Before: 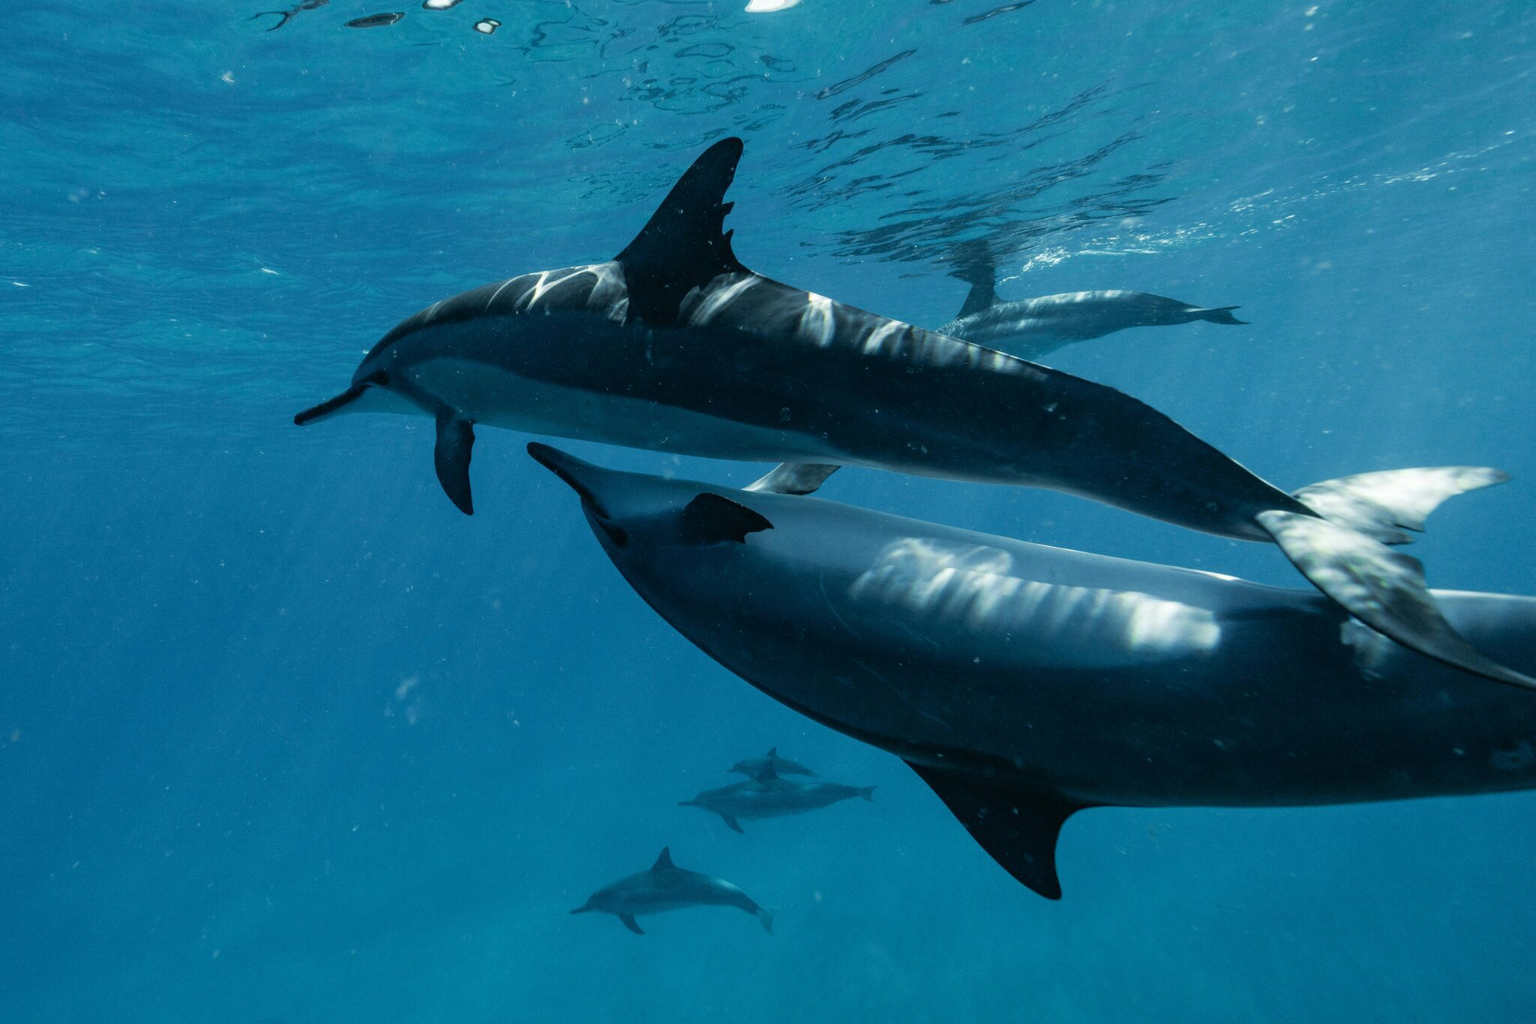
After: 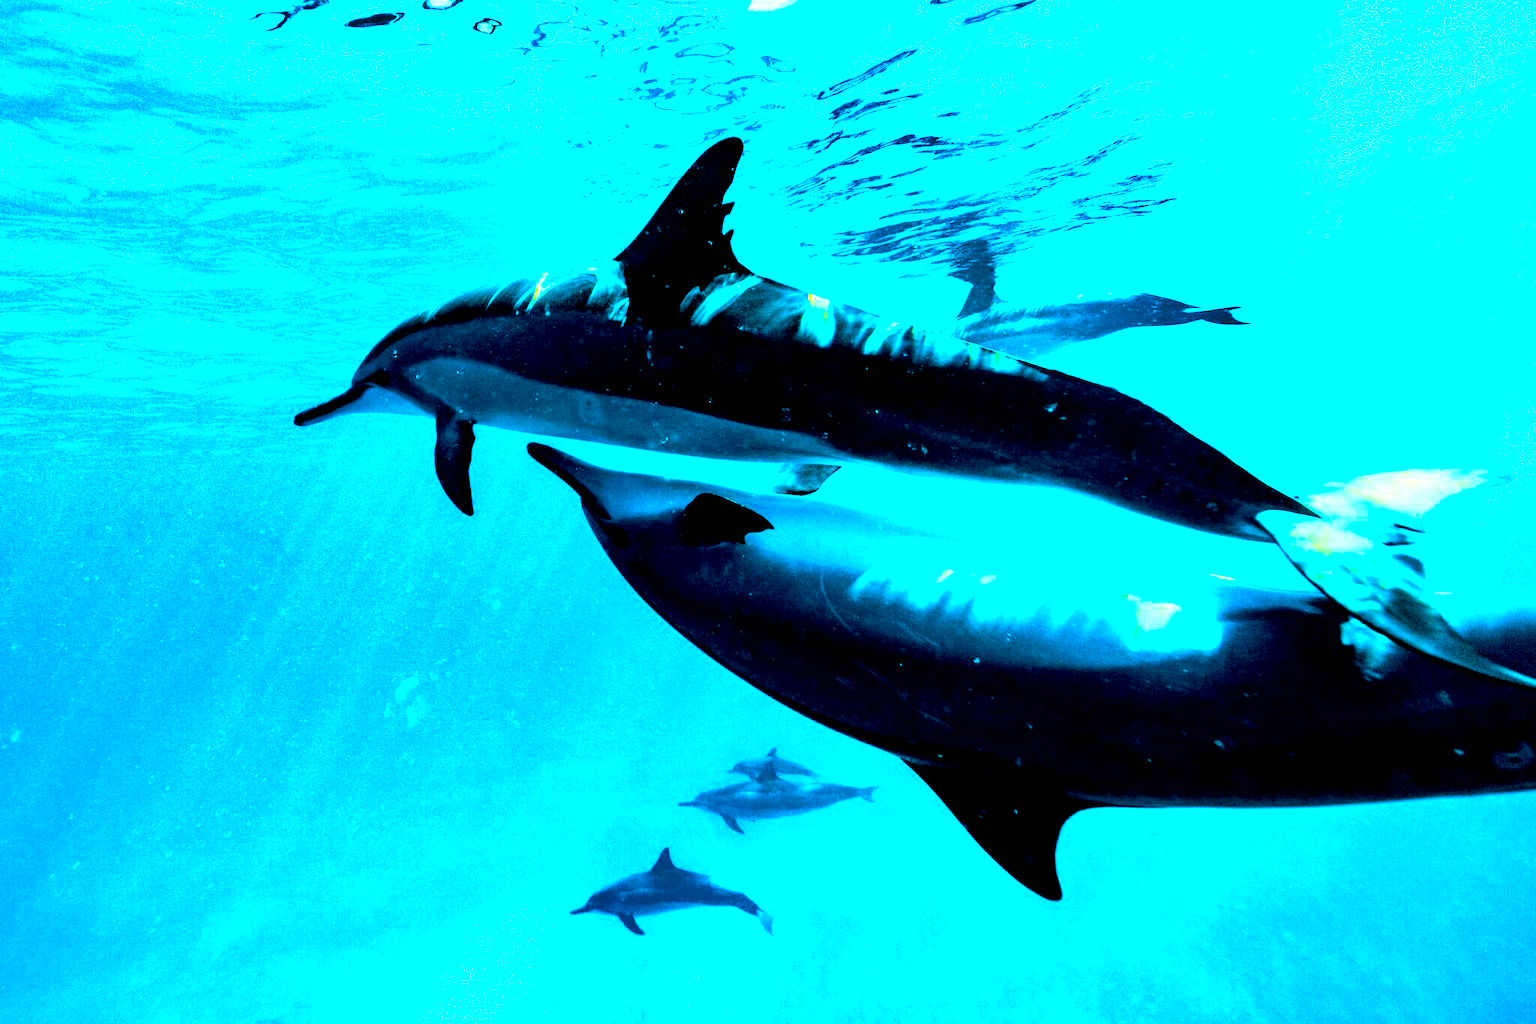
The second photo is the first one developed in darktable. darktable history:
shadows and highlights: soften with gaussian
color balance rgb: power › luminance -9.106%, linear chroma grading › shadows 17.827%, linear chroma grading › highlights 61.58%, linear chroma grading › global chroma 49.704%, perceptual saturation grading › global saturation 29.059%, perceptual saturation grading › mid-tones 12.762%, perceptual saturation grading › shadows 9.967%, perceptual brilliance grading › global brilliance 25.664%, global vibrance 2.866%
exposure: black level correction 0.015, exposure 1.797 EV, compensate highlight preservation false
